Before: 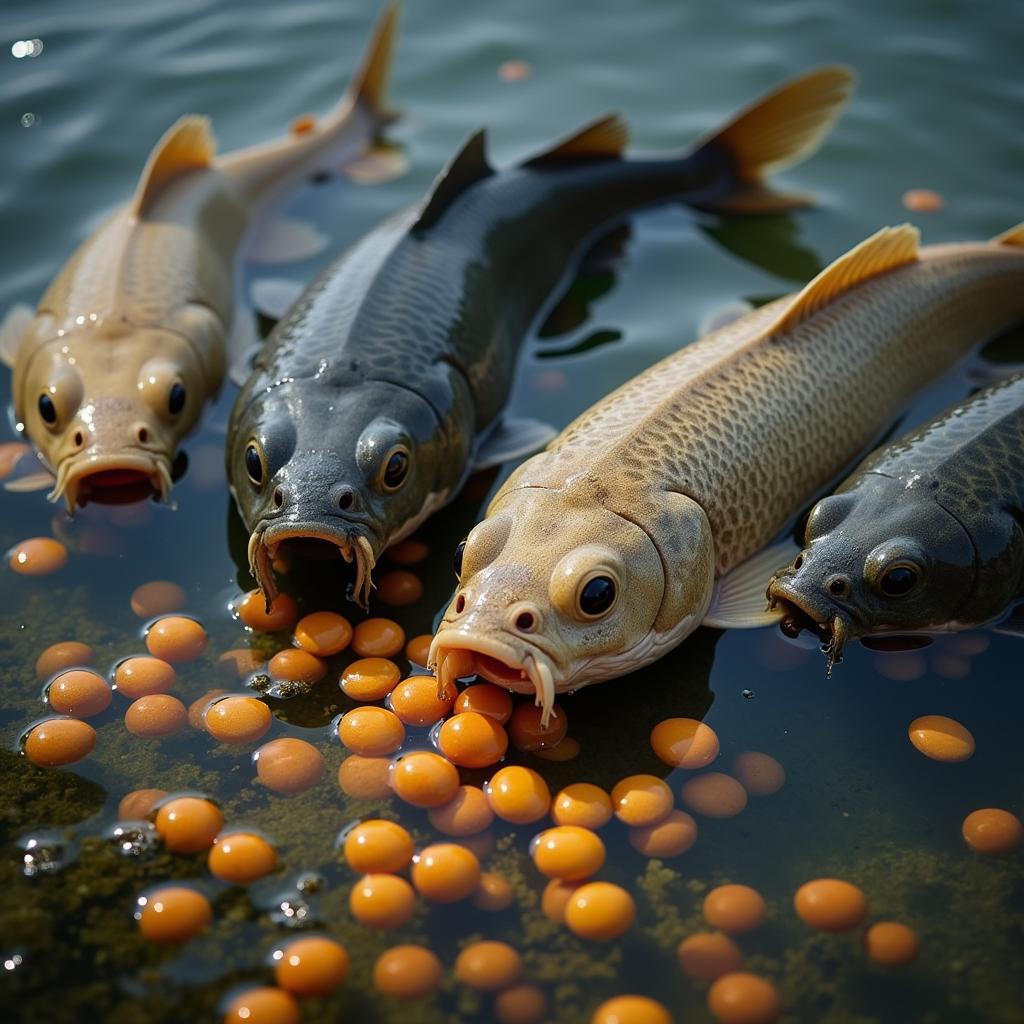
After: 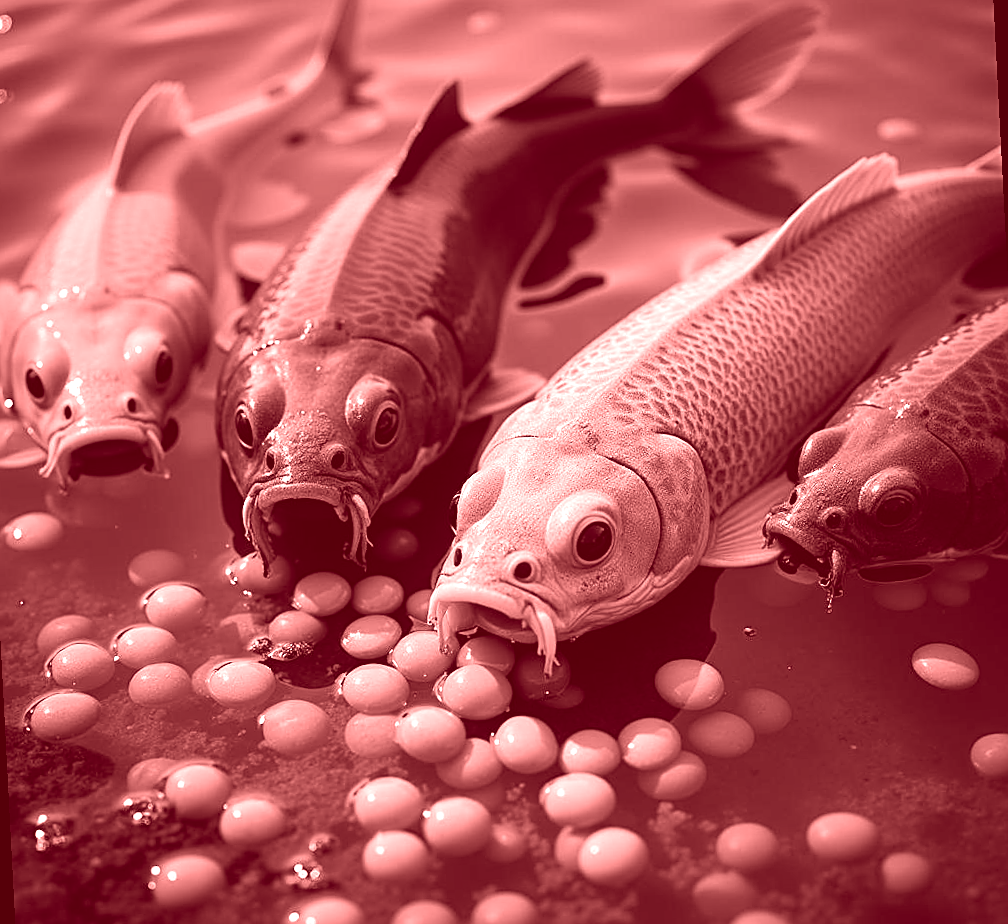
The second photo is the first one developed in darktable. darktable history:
colorize: saturation 60%, source mix 100%
rotate and perspective: rotation -3°, crop left 0.031, crop right 0.968, crop top 0.07, crop bottom 0.93
tone equalizer: -8 EV -0.417 EV, -7 EV -0.389 EV, -6 EV -0.333 EV, -5 EV -0.222 EV, -3 EV 0.222 EV, -2 EV 0.333 EV, -1 EV 0.389 EV, +0 EV 0.417 EV, edges refinement/feathering 500, mask exposure compensation -1.57 EV, preserve details no
color balance rgb: perceptual saturation grading › global saturation 20%, global vibrance 20%
sharpen: on, module defaults
